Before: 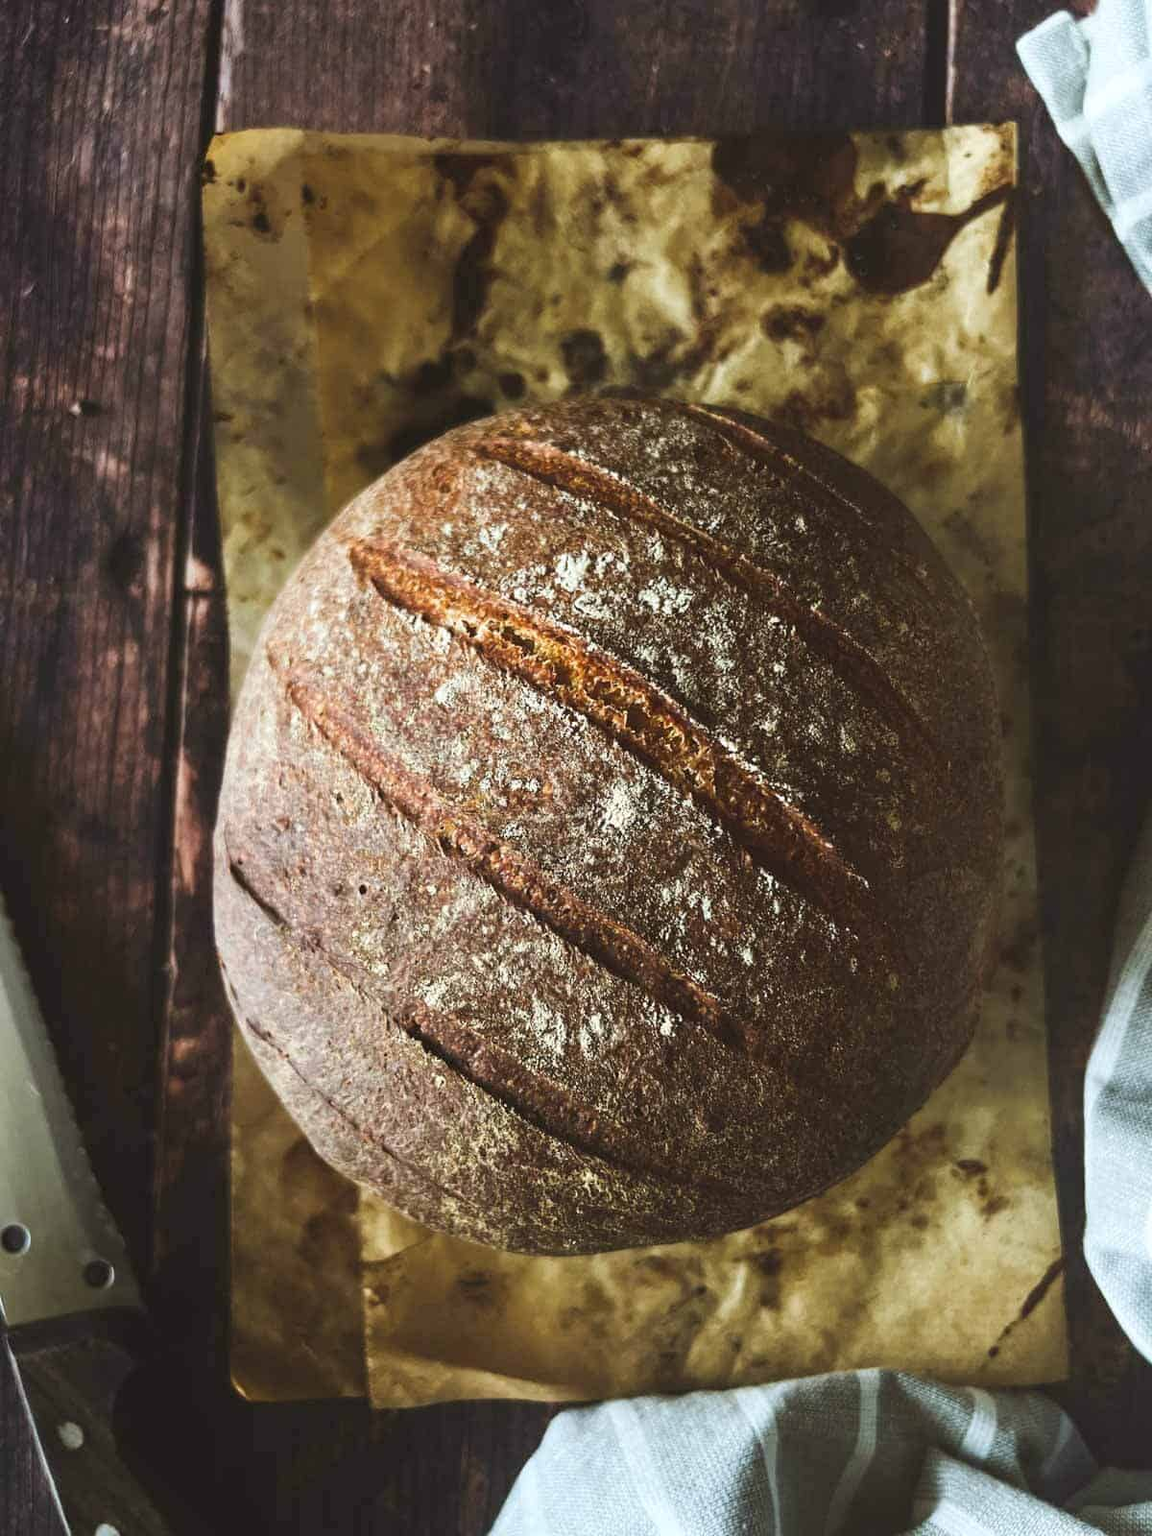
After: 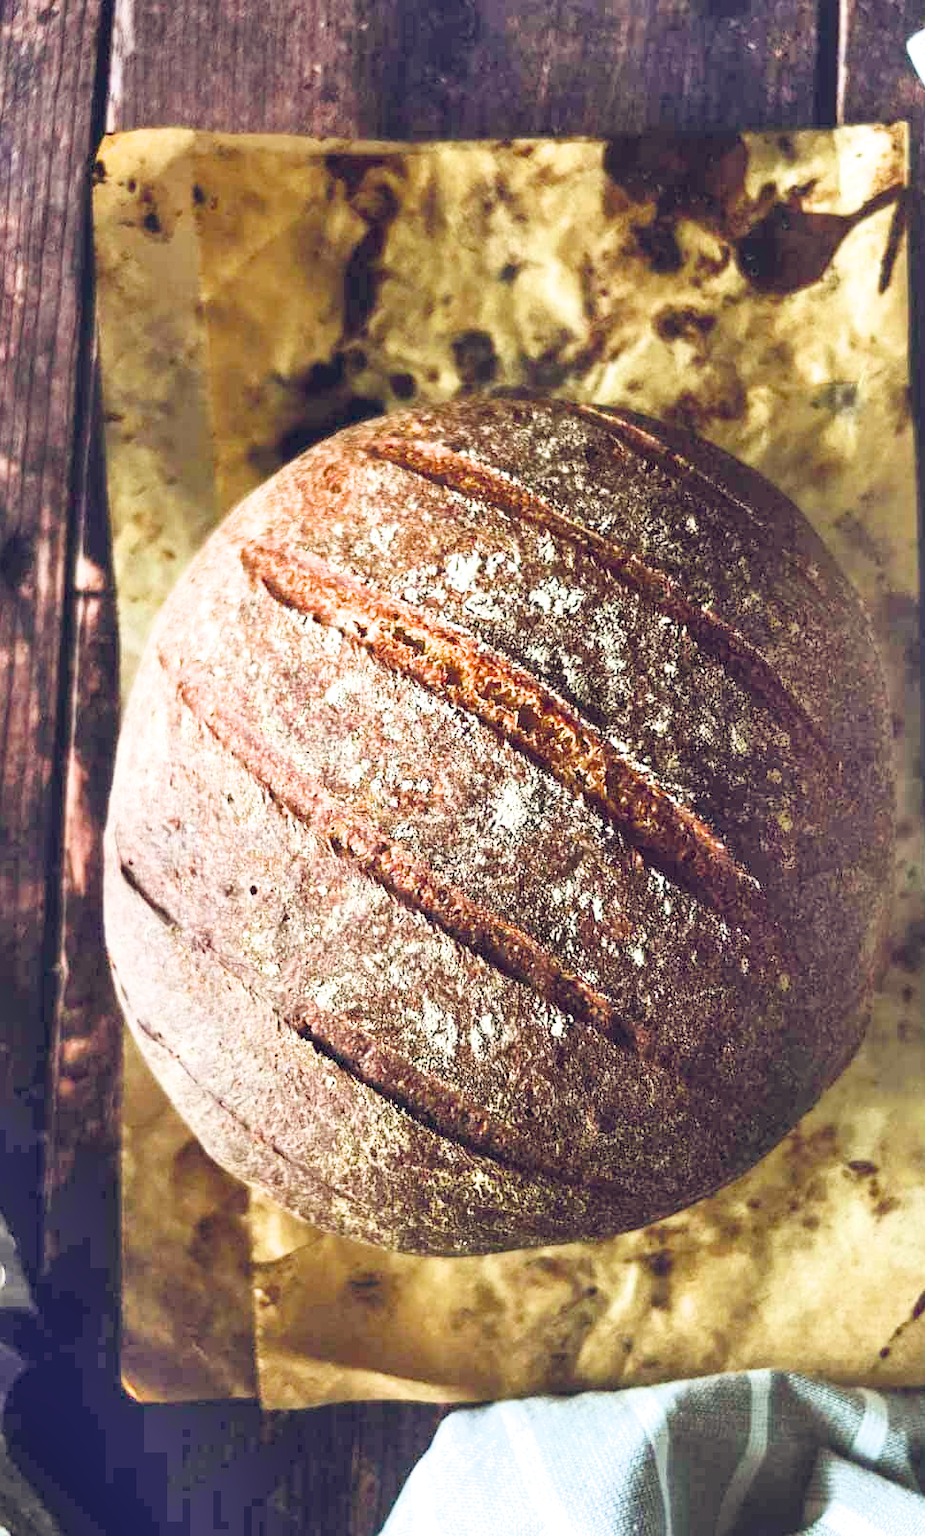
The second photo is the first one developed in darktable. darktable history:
crop and rotate: left 9.557%, right 10.152%
filmic rgb: middle gray luminance 9.16%, black relative exposure -10.53 EV, white relative exposure 3.43 EV, threshold 5.98 EV, target black luminance 0%, hardness 5.98, latitude 59.55%, contrast 1.092, highlights saturation mix 5.33%, shadows ↔ highlights balance 28.39%, enable highlight reconstruction true
exposure: black level correction 0, exposure 0.897 EV, compensate highlight preservation false
shadows and highlights: shadows 75.1, highlights -24.75, soften with gaussian
tone equalizer: -8 EV -0.418 EV, -7 EV -0.408 EV, -6 EV -0.304 EV, -5 EV -0.25 EV, -3 EV 0.203 EV, -2 EV 0.329 EV, -1 EV 0.413 EV, +0 EV 0.401 EV
color balance rgb: global offset › luminance -0.286%, global offset › chroma 0.312%, global offset › hue 260.69°, perceptual saturation grading › global saturation 19.437%, perceptual saturation grading › highlights -25.789%, perceptual saturation grading › shadows 50.178%, global vibrance 9.412%
